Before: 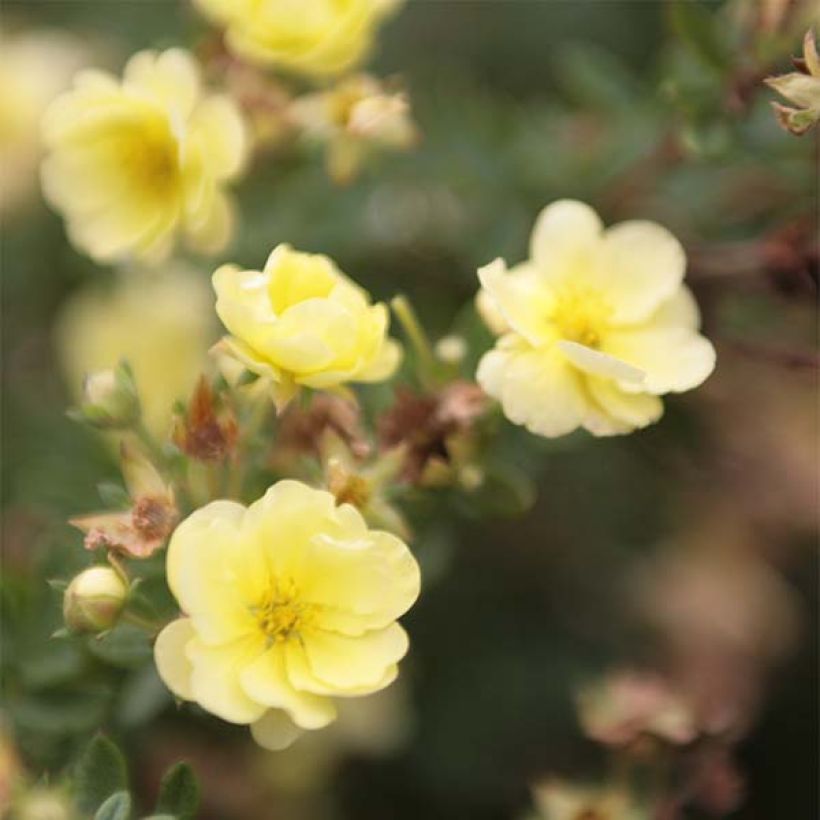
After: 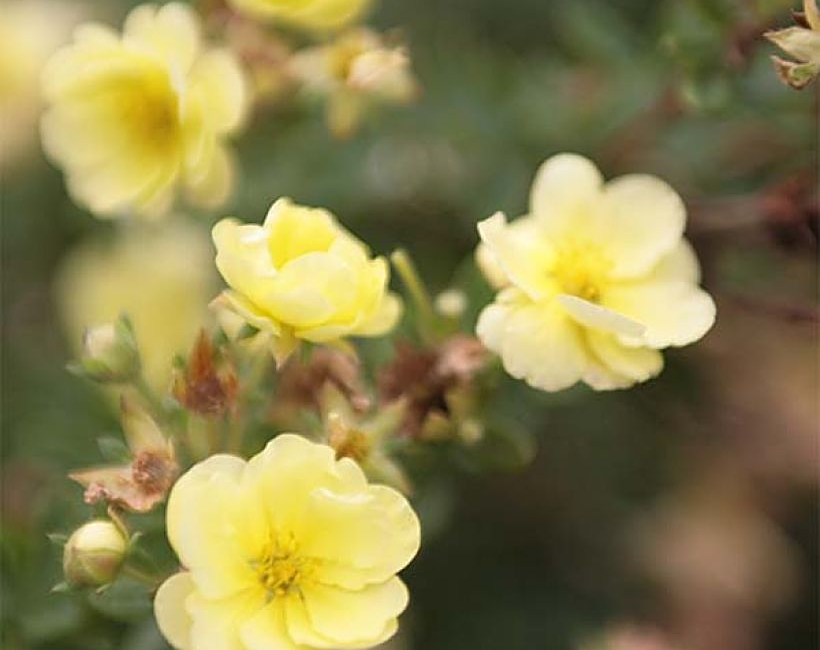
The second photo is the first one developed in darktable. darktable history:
sharpen: on, module defaults
crop and rotate: top 5.657%, bottom 14.967%
